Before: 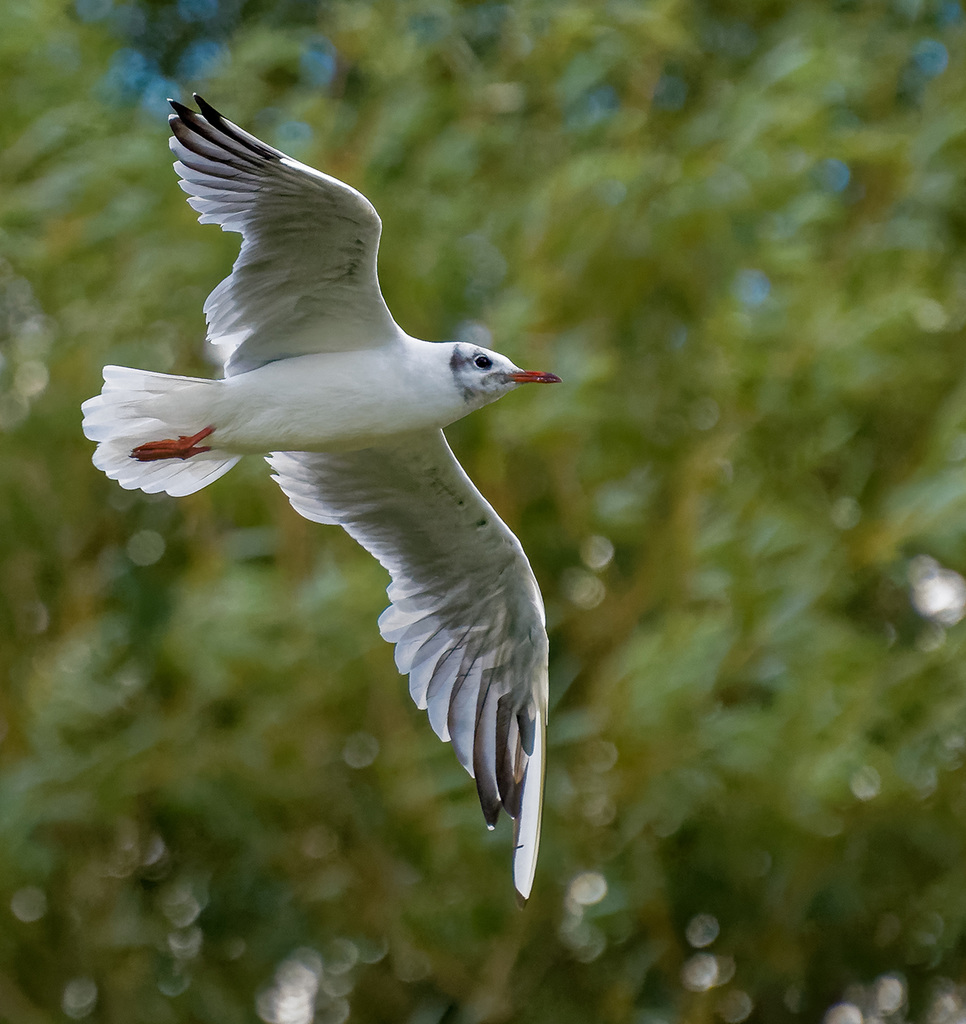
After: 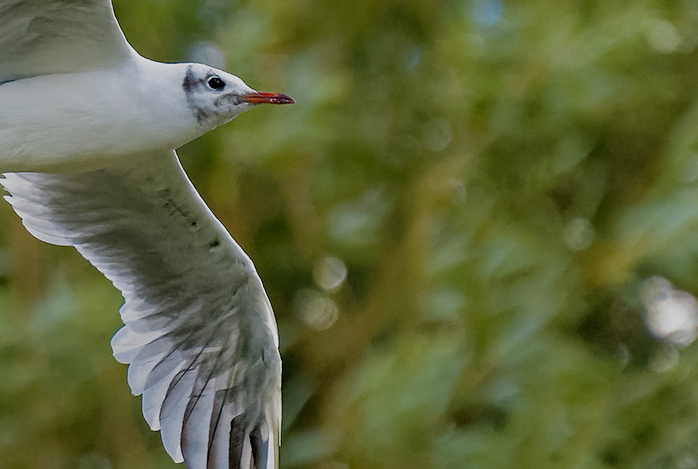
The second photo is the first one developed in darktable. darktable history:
crop and rotate: left 27.689%, top 27.278%, bottom 26.893%
filmic rgb: black relative exposure -7.73 EV, white relative exposure 4.37 EV, threshold 2.95 EV, hardness 3.75, latitude 38.52%, contrast 0.973, highlights saturation mix 9.09%, shadows ↔ highlights balance 4.93%, iterations of high-quality reconstruction 0, enable highlight reconstruction true
sharpen: amount 0.201
